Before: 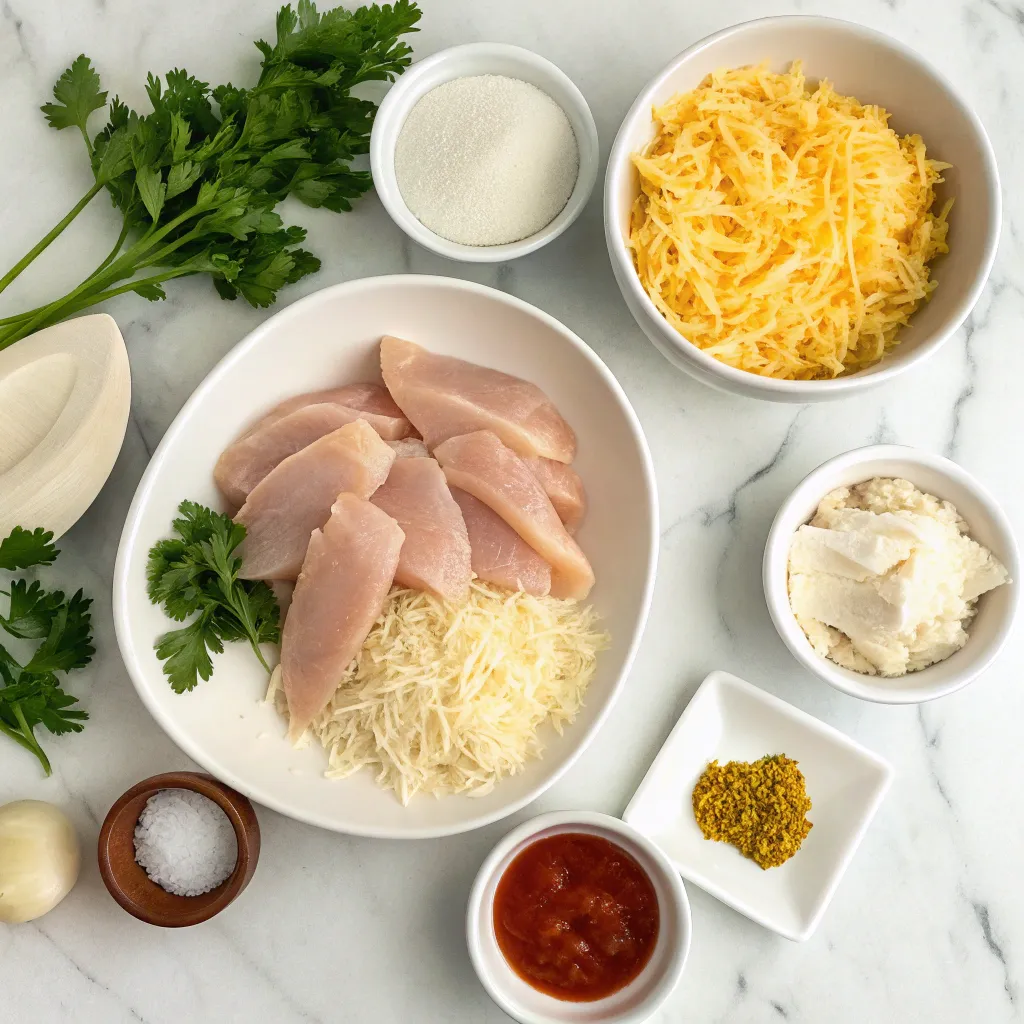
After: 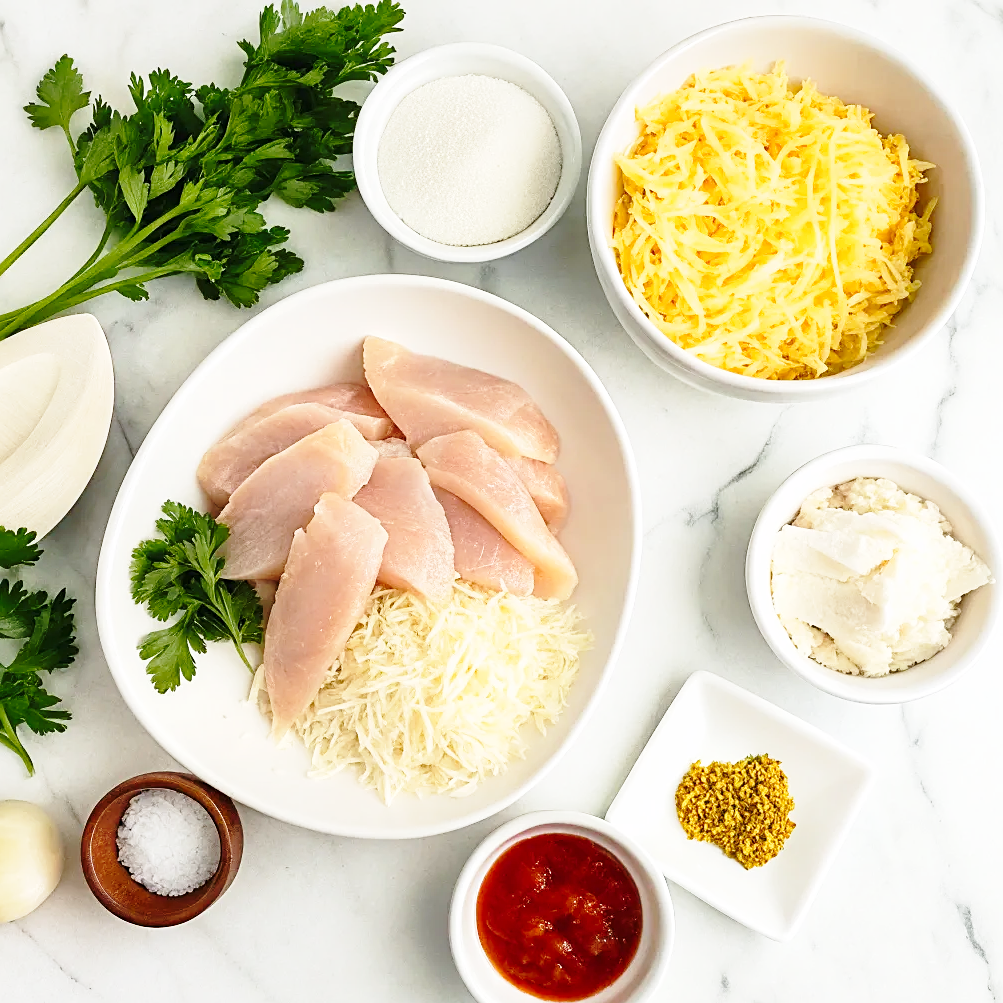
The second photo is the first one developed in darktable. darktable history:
crop: left 1.743%, right 0.268%, bottom 2.011%
sharpen: on, module defaults
base curve: curves: ch0 [(0, 0) (0.028, 0.03) (0.121, 0.232) (0.46, 0.748) (0.859, 0.968) (1, 1)], preserve colors none
